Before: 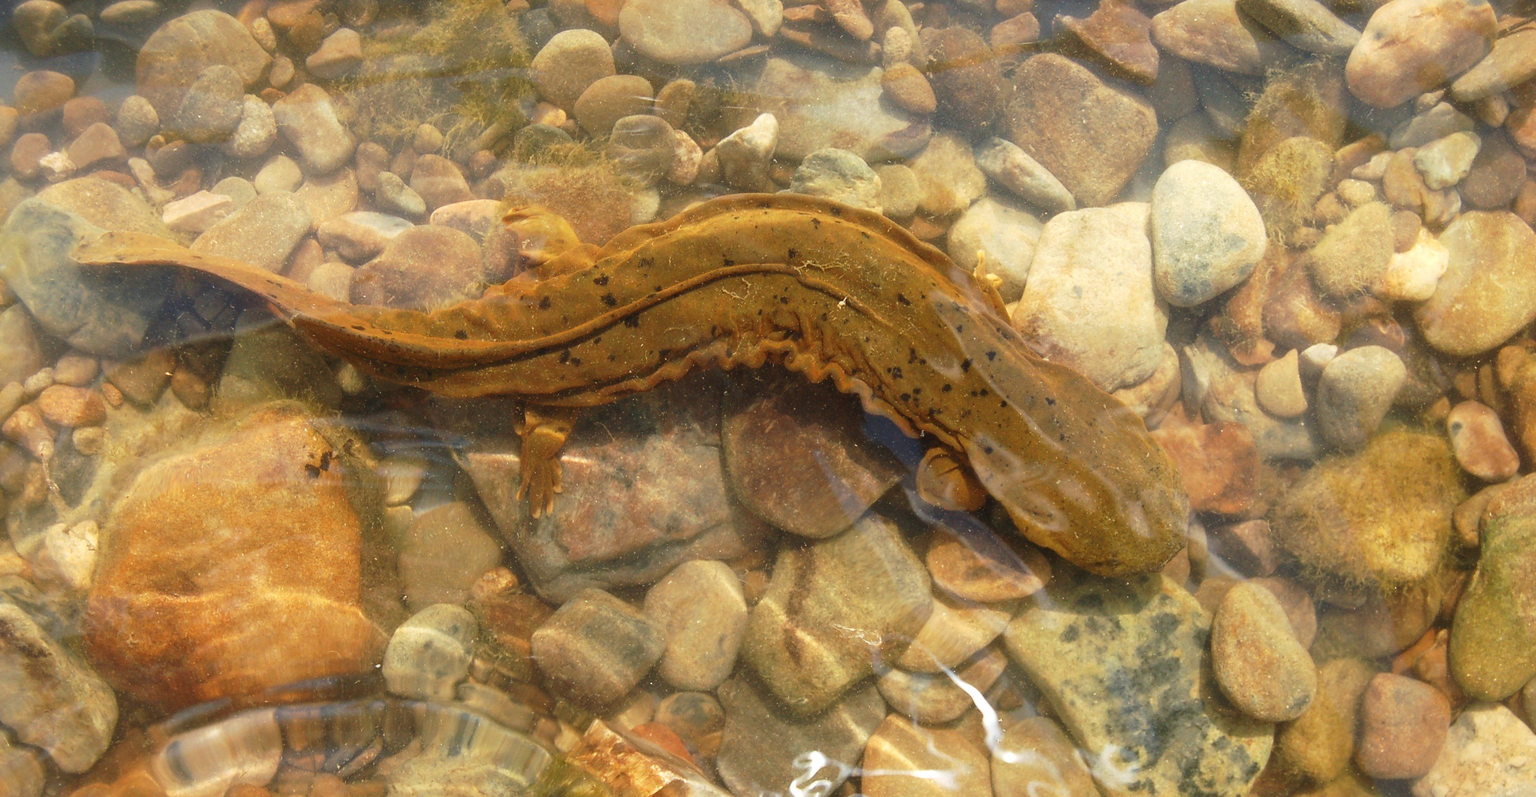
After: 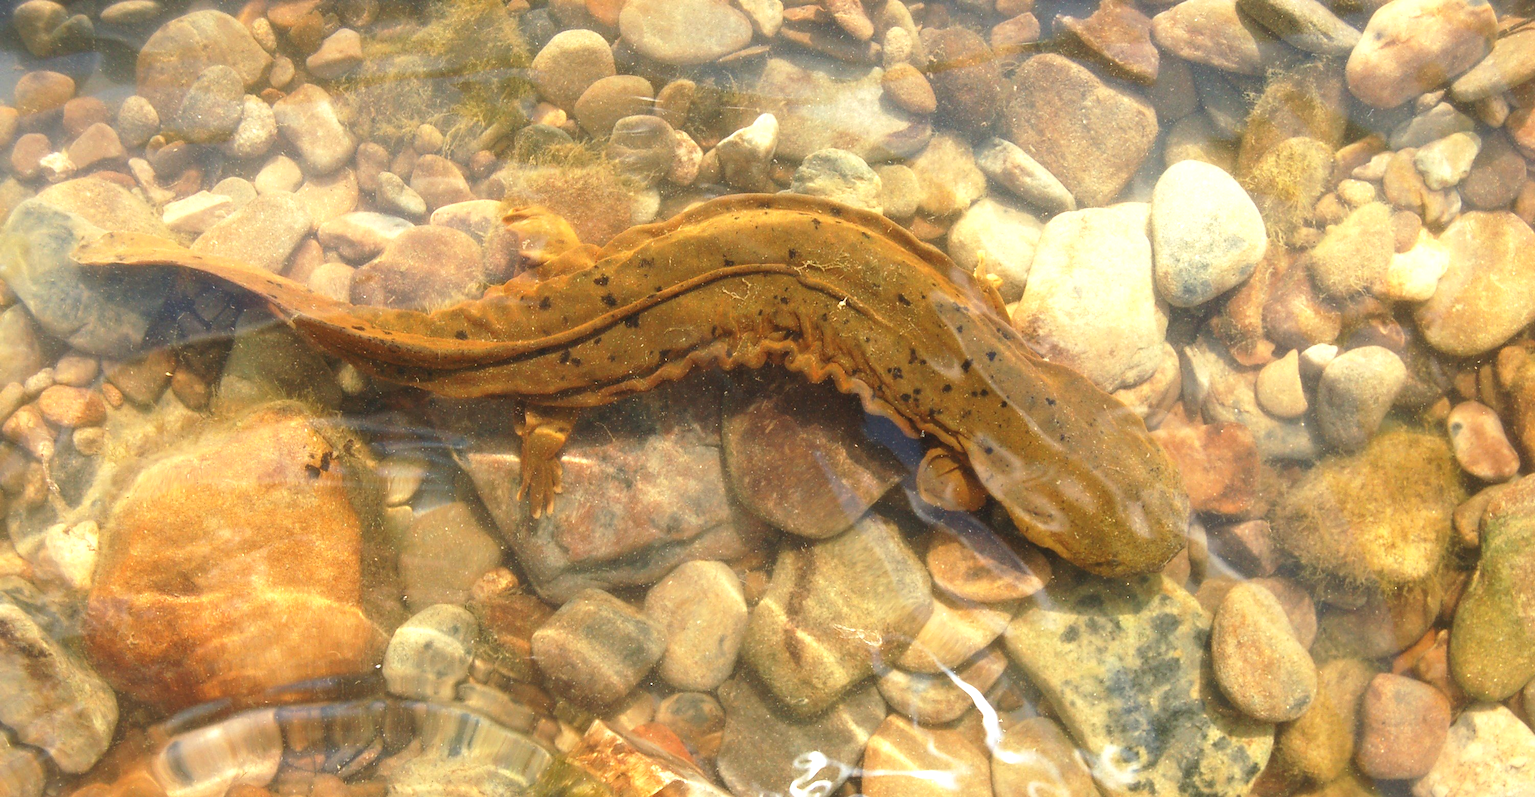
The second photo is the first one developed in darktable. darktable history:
exposure: black level correction -0.002, exposure 0.535 EV, compensate highlight preservation false
